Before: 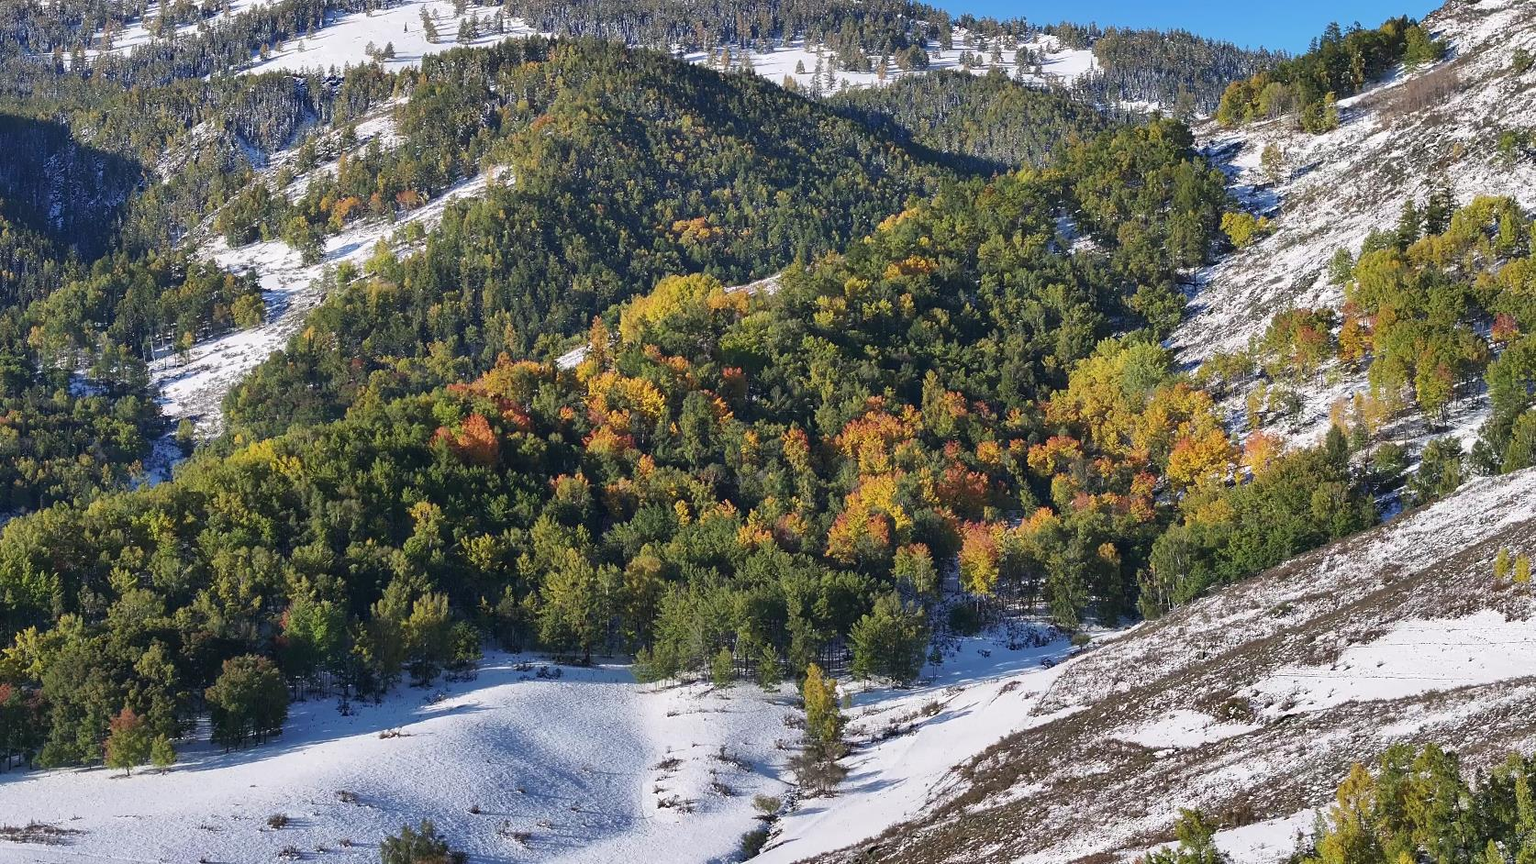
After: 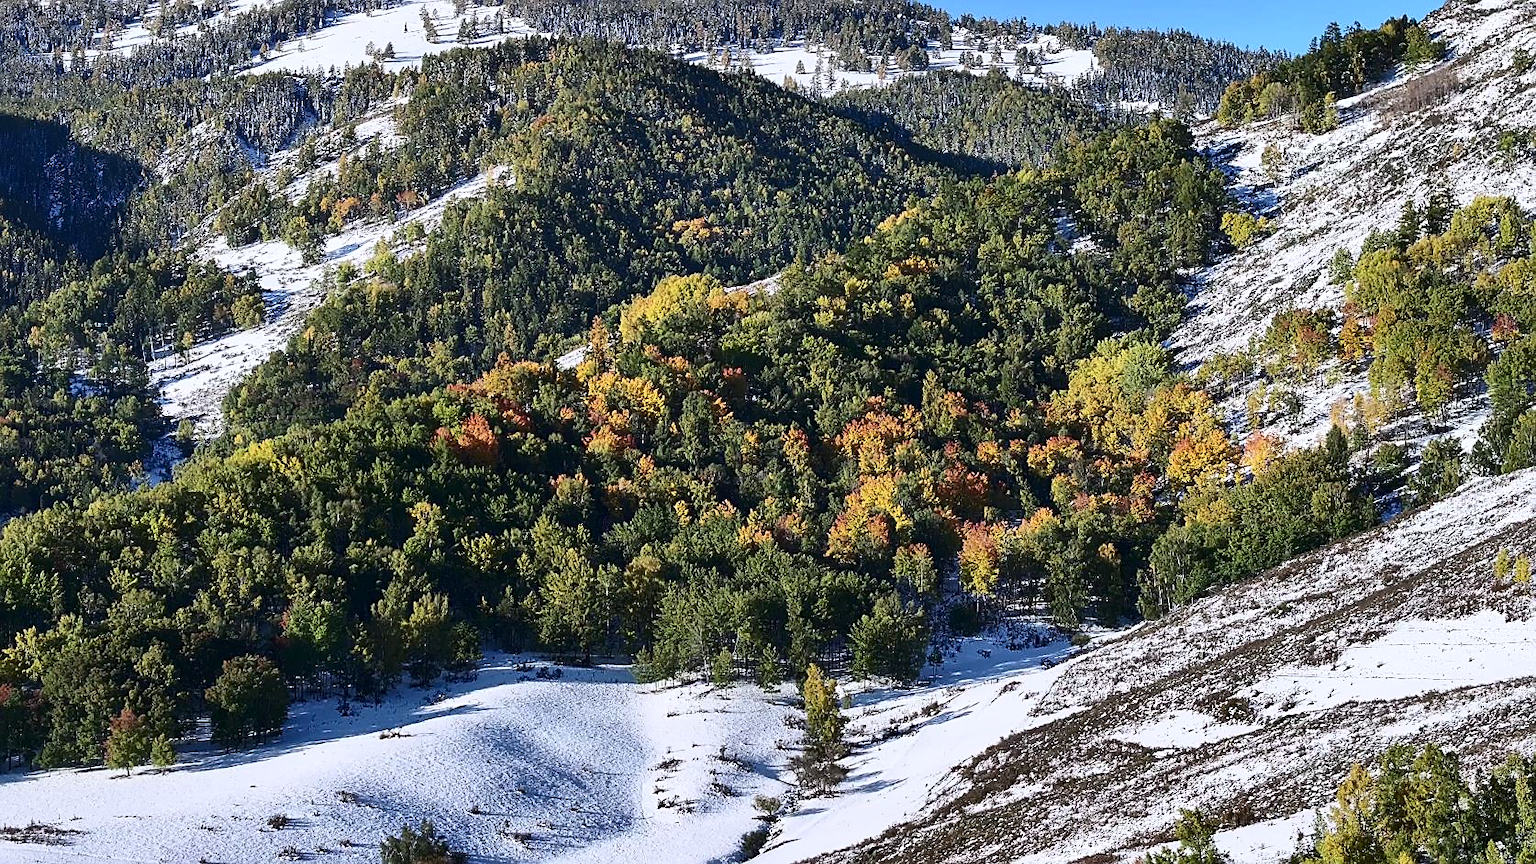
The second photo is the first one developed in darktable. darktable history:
contrast brightness saturation: contrast 0.28
sharpen: on, module defaults
white balance: red 0.976, blue 1.04
